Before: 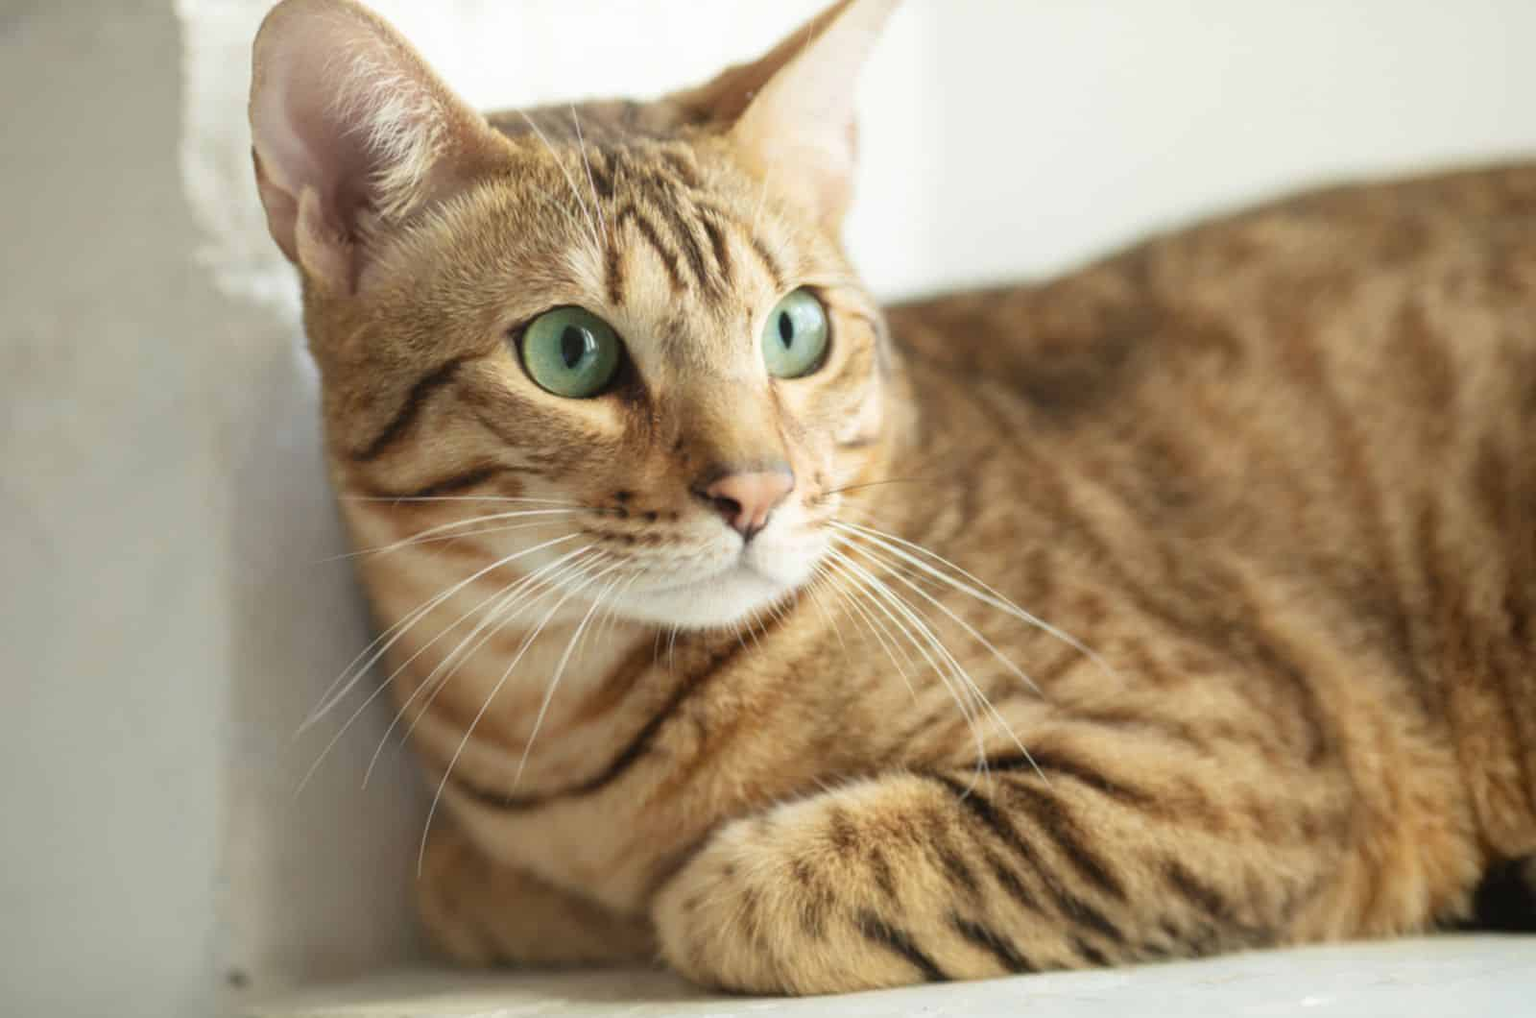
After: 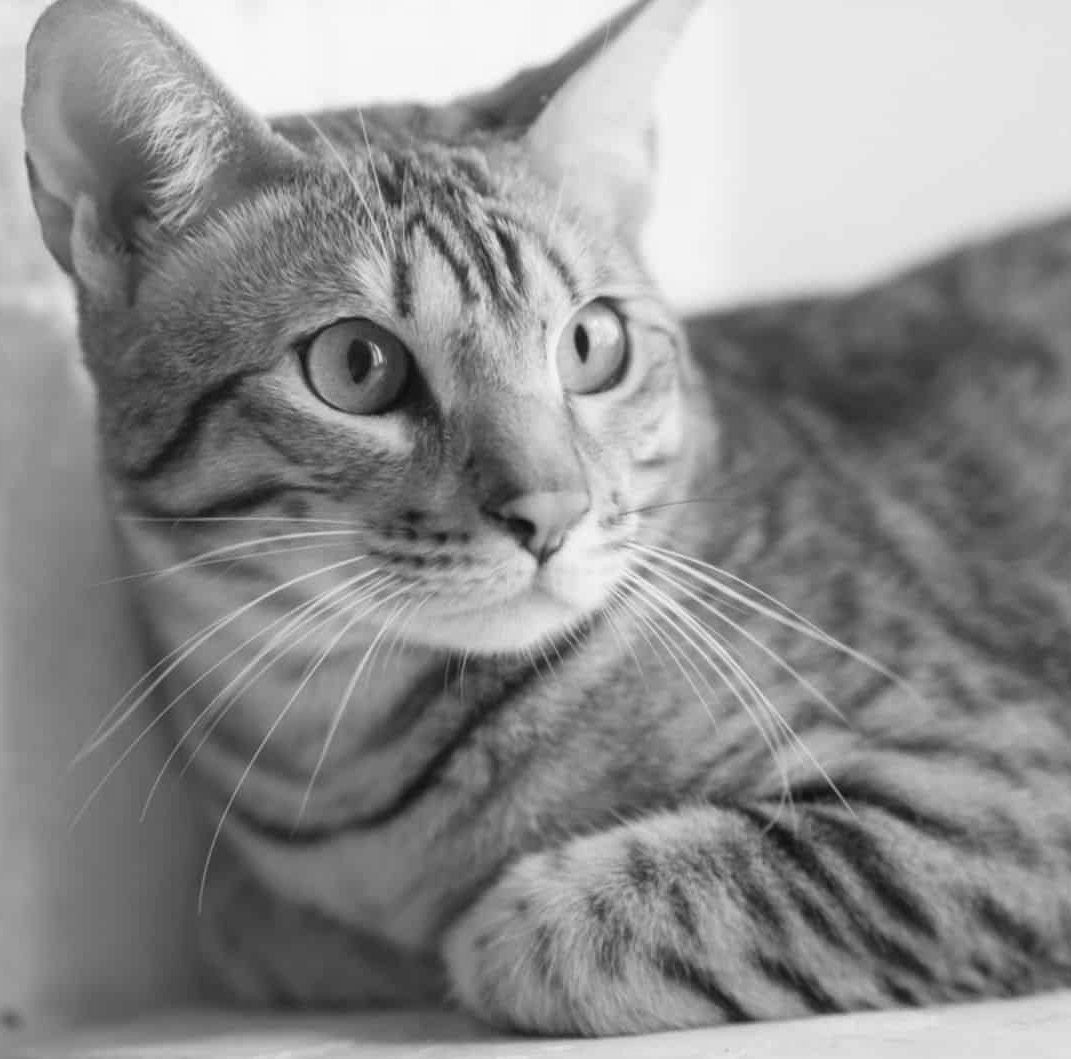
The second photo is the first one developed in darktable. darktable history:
color calibration: output gray [0.267, 0.423, 0.261, 0], x 0.37, y 0.382, temperature 4308.98 K
crop and rotate: left 14.926%, right 18.123%
